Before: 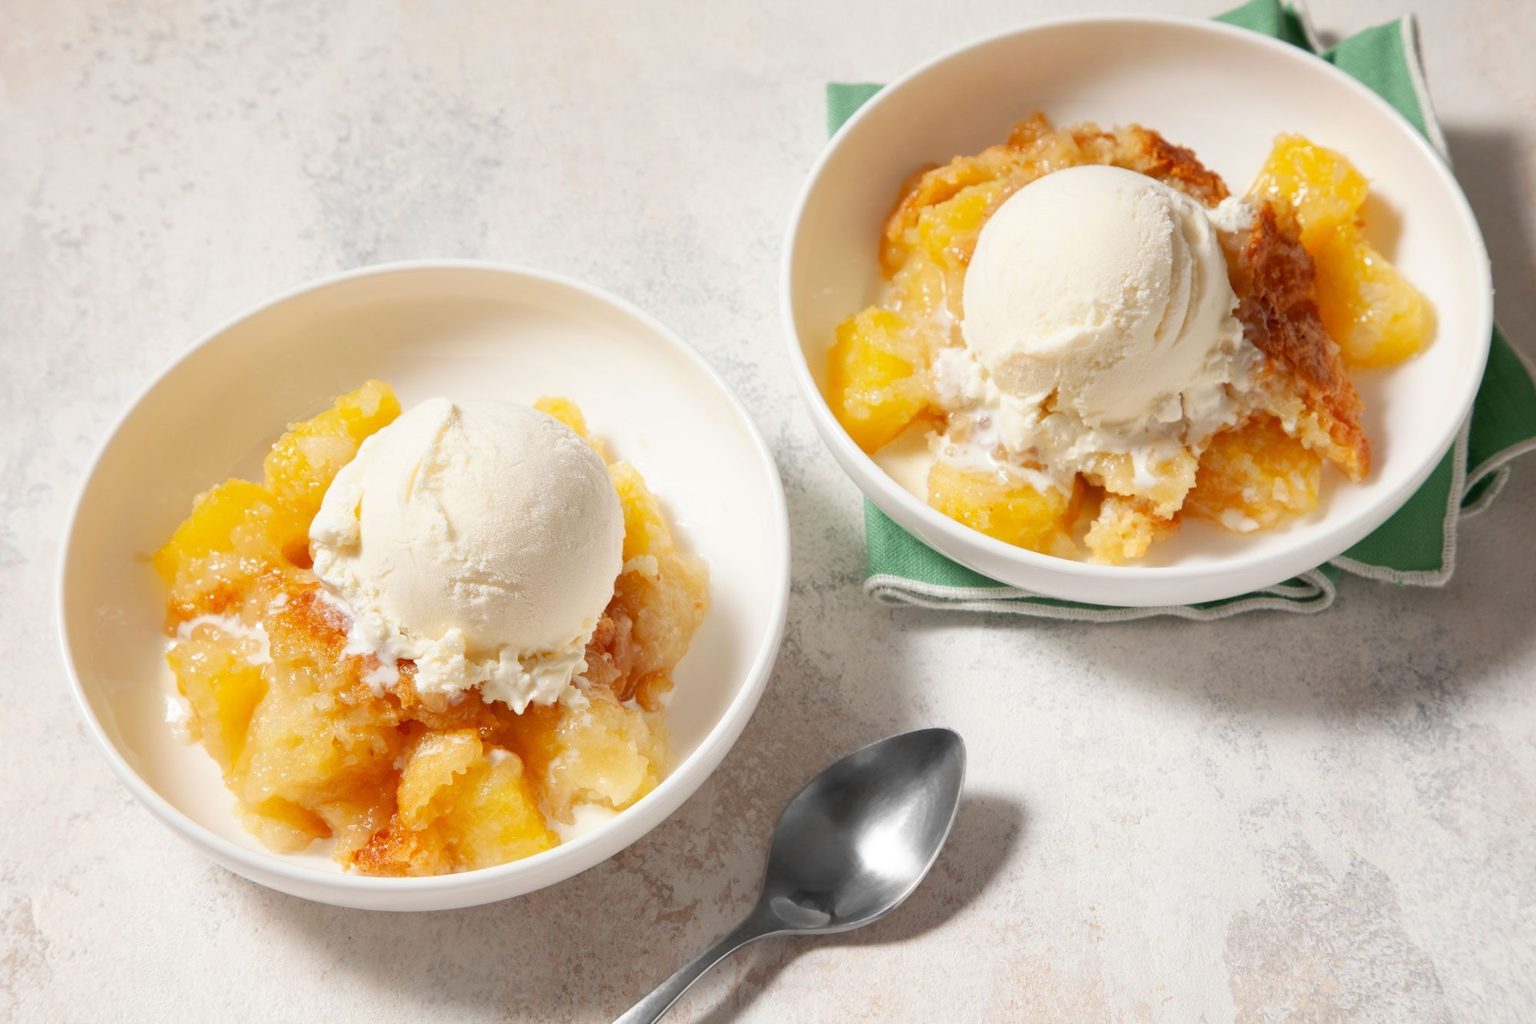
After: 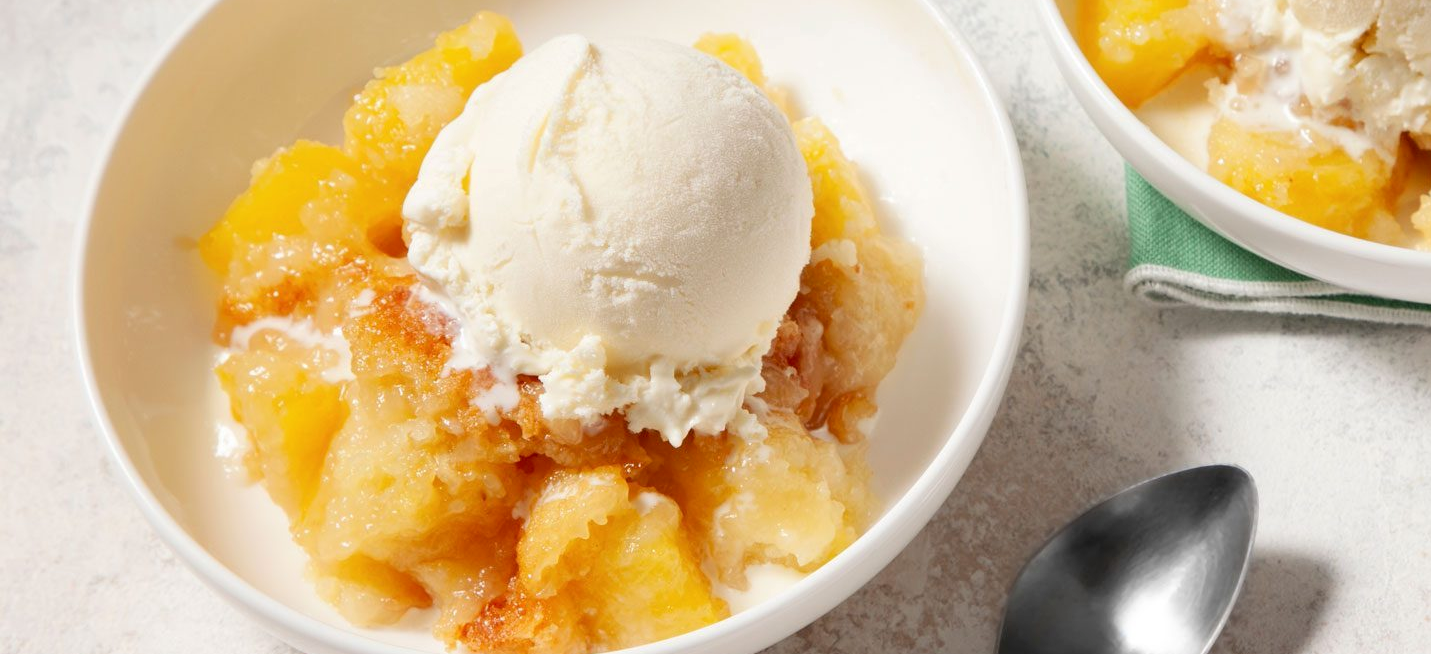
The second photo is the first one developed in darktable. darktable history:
tone curve: curves: ch0 [(0, 0) (0.003, 0.003) (0.011, 0.003) (0.025, 0.007) (0.044, 0.014) (0.069, 0.02) (0.1, 0.03) (0.136, 0.054) (0.177, 0.099) (0.224, 0.156) (0.277, 0.227) (0.335, 0.302) (0.399, 0.375) (0.468, 0.456) (0.543, 0.54) (0.623, 0.625) (0.709, 0.717) (0.801, 0.807) (0.898, 0.895) (1, 1)], color space Lab, independent channels, preserve colors none
crop: top 36.272%, right 28.42%, bottom 14.633%
